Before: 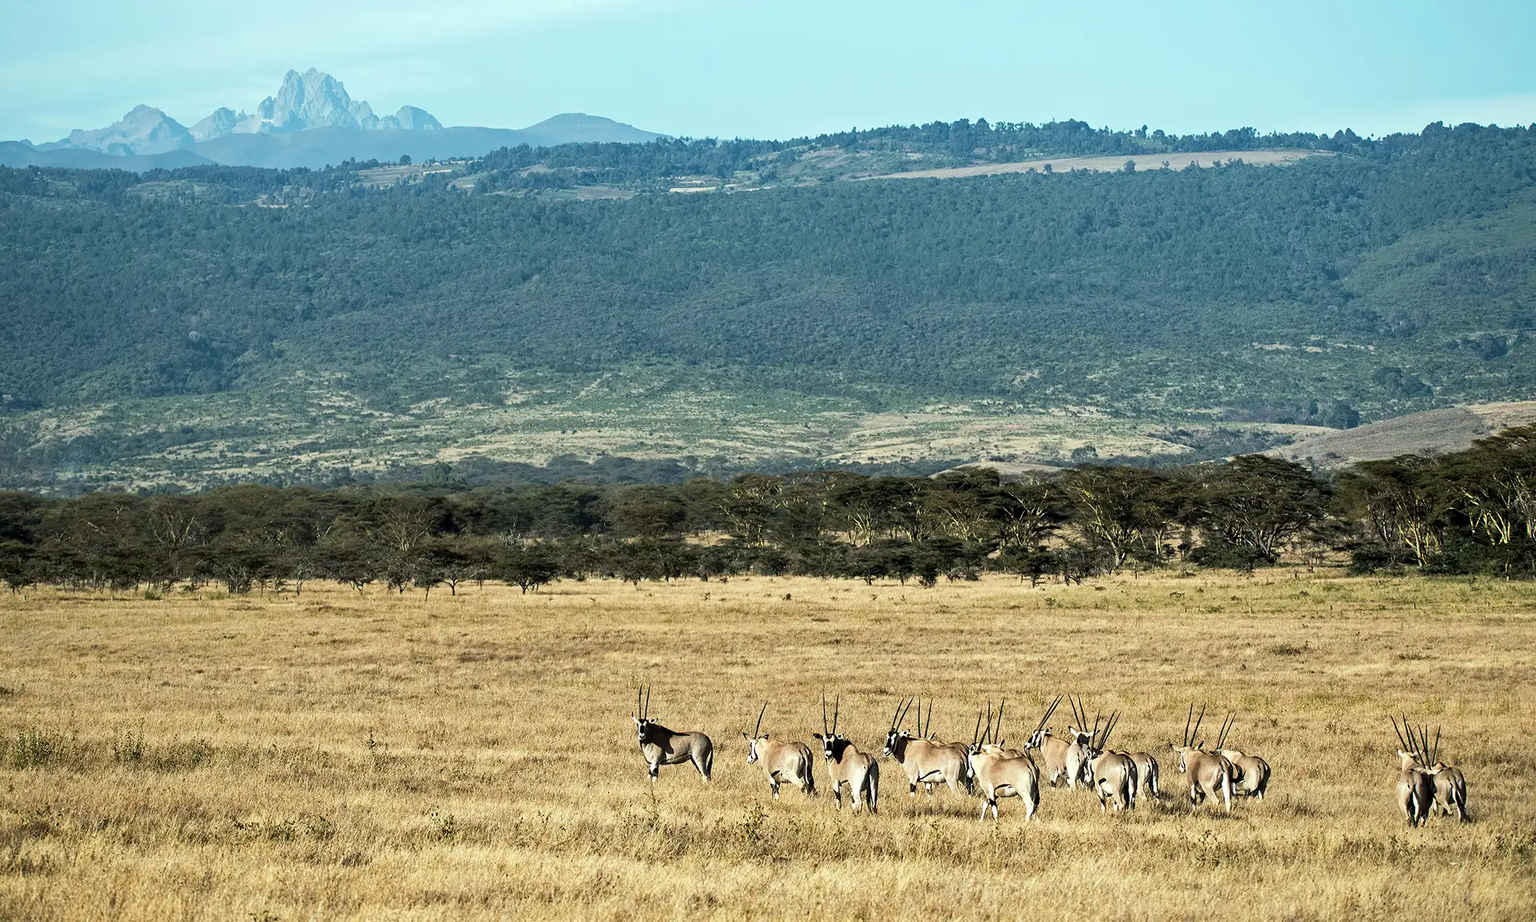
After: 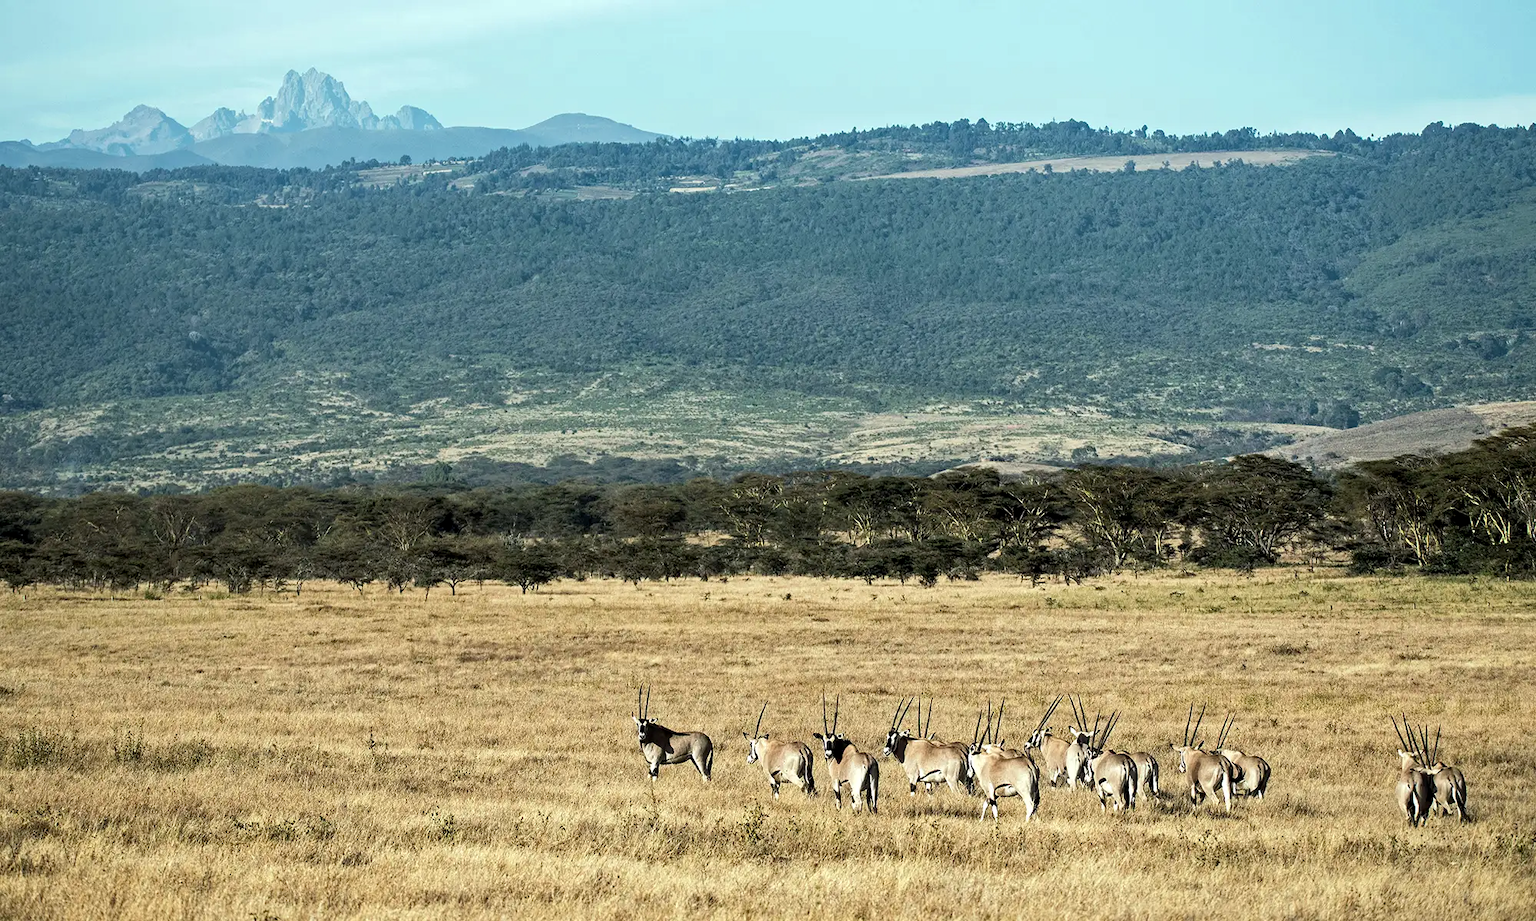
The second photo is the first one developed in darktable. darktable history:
contrast brightness saturation: saturation -0.05
local contrast: highlights 100%, shadows 100%, detail 120%, midtone range 0.2
